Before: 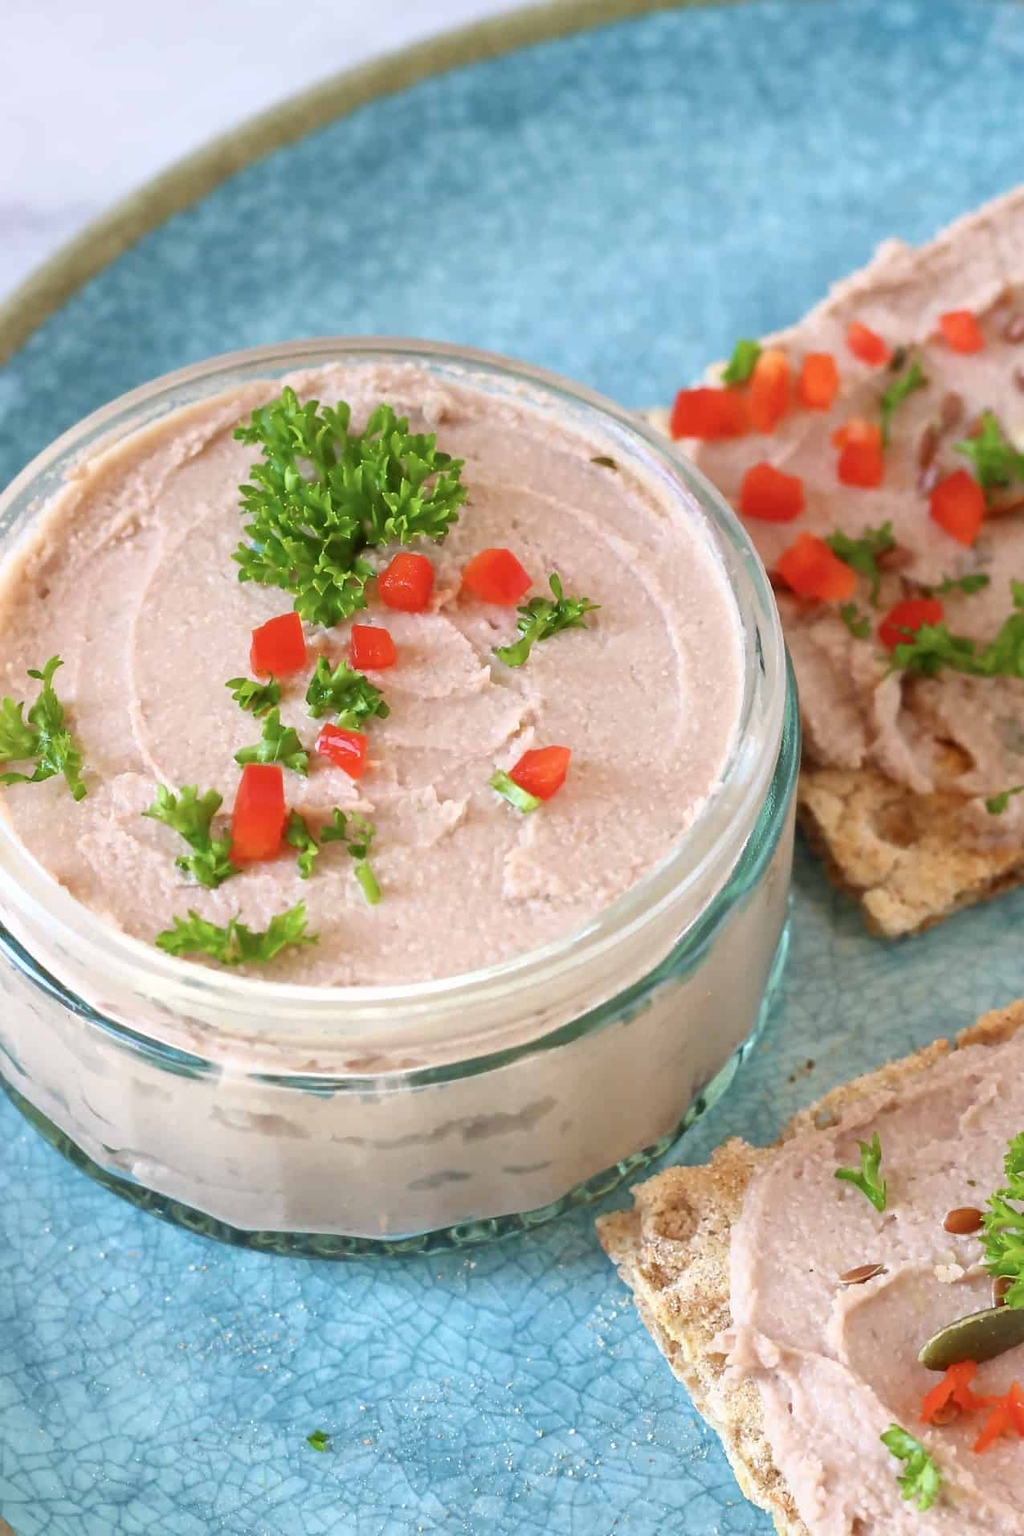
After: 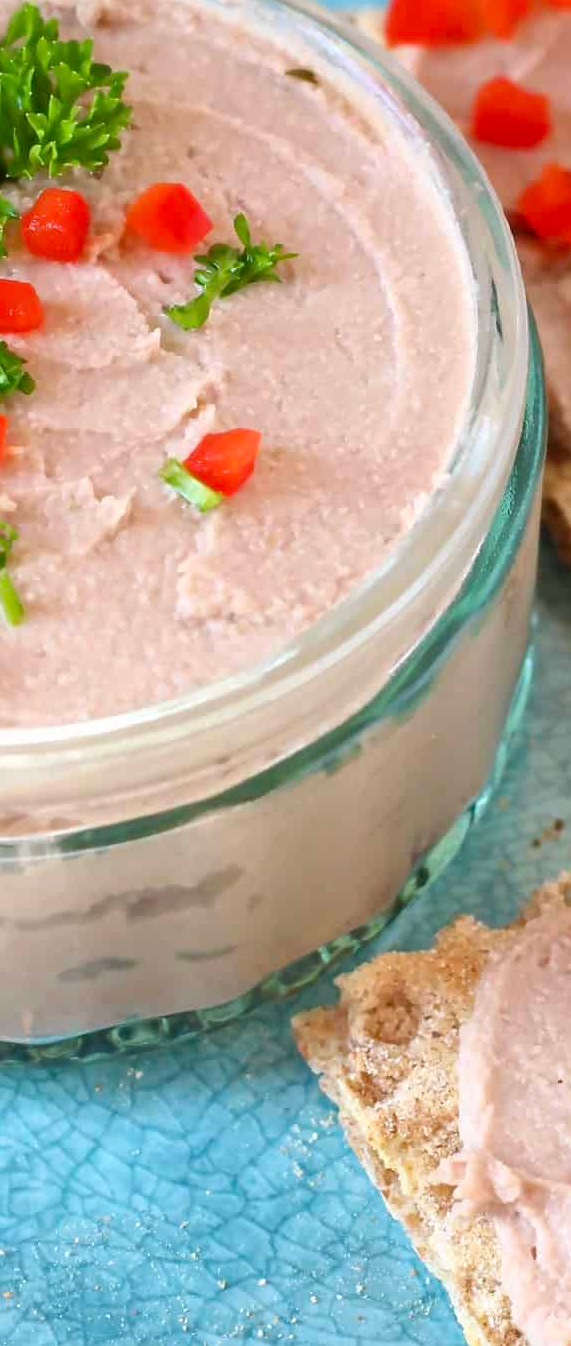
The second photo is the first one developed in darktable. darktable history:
crop: left 35.322%, top 26.179%, right 19.827%, bottom 3.424%
